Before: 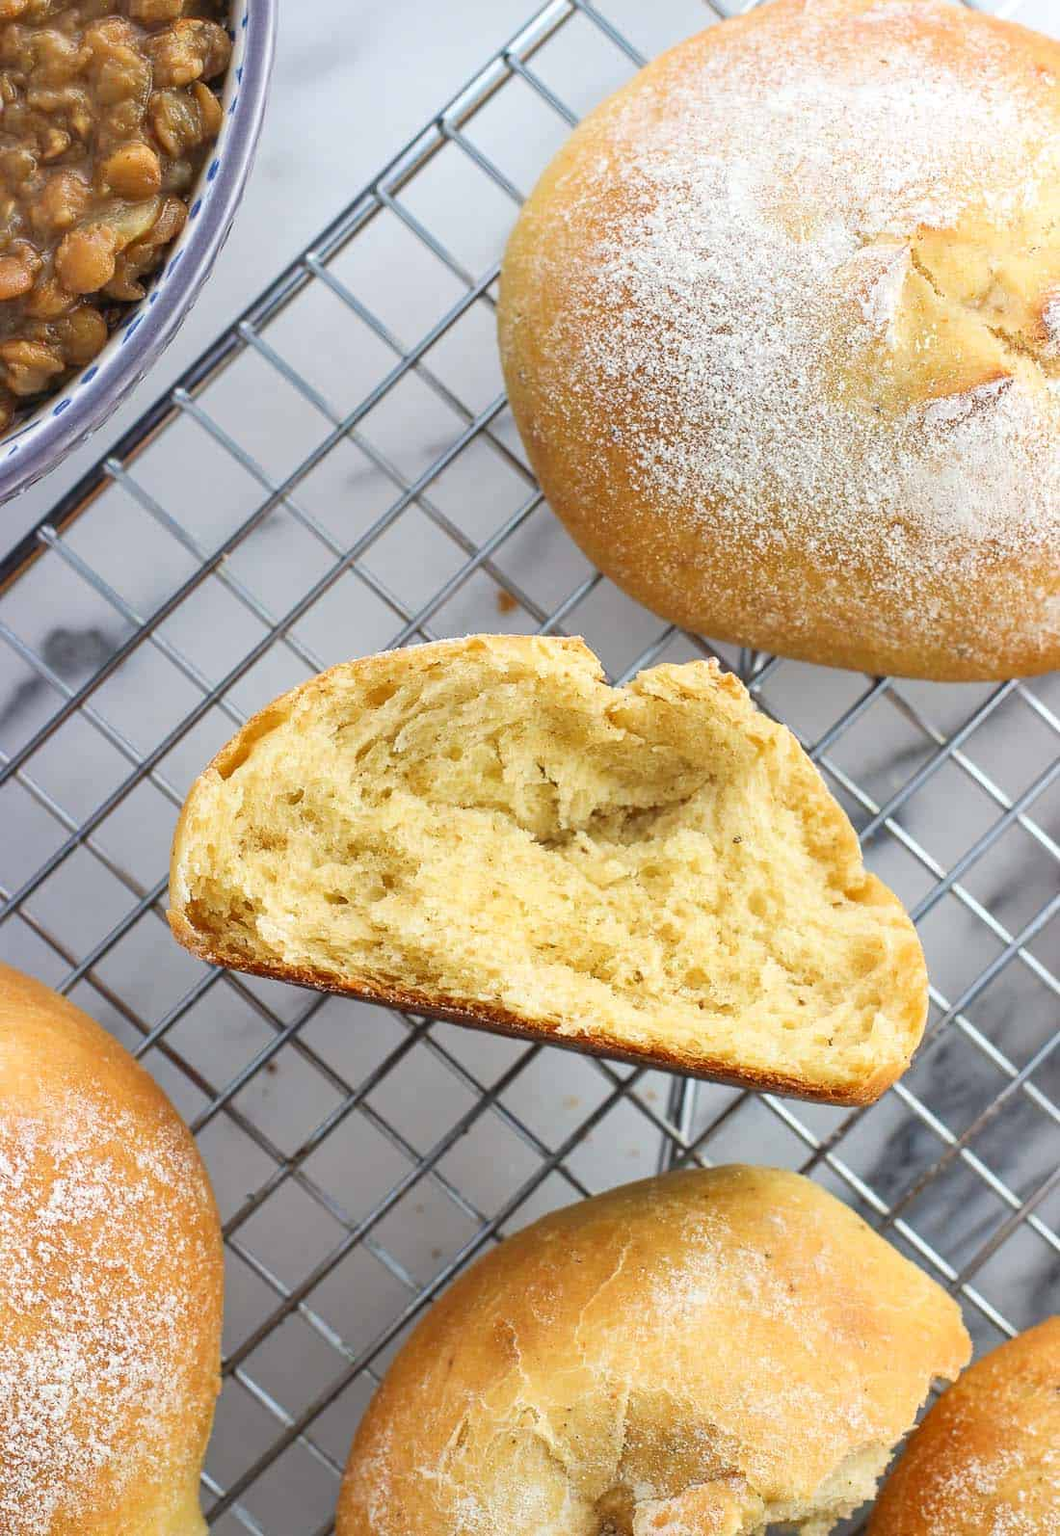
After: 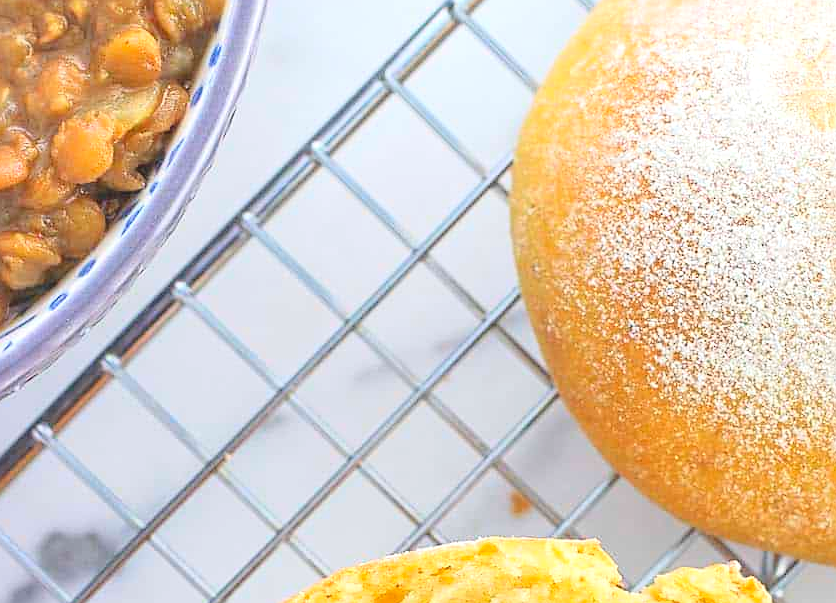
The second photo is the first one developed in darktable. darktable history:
exposure: exposure 0.611 EV, compensate highlight preservation false
crop: left 0.553%, top 7.641%, right 23.366%, bottom 54.468%
sharpen: amount 0.492
contrast brightness saturation: contrast -0.192, saturation 0.188
tone curve: curves: ch0 [(0, 0) (0.003, 0.004) (0.011, 0.015) (0.025, 0.033) (0.044, 0.058) (0.069, 0.091) (0.1, 0.131) (0.136, 0.179) (0.177, 0.233) (0.224, 0.296) (0.277, 0.364) (0.335, 0.434) (0.399, 0.511) (0.468, 0.584) (0.543, 0.656) (0.623, 0.729) (0.709, 0.799) (0.801, 0.874) (0.898, 0.936) (1, 1)], color space Lab, independent channels, preserve colors none
